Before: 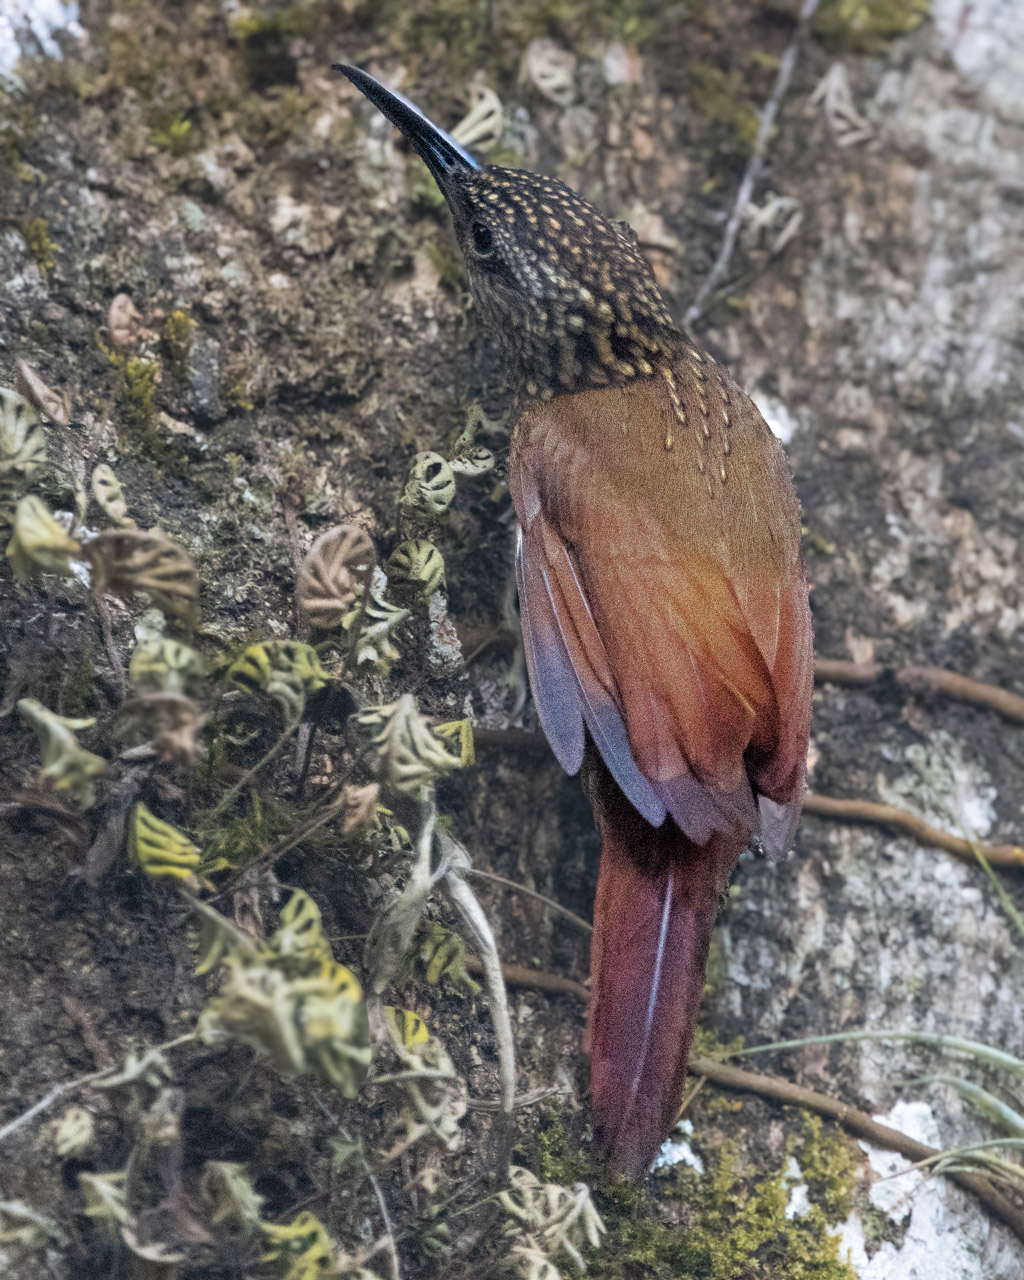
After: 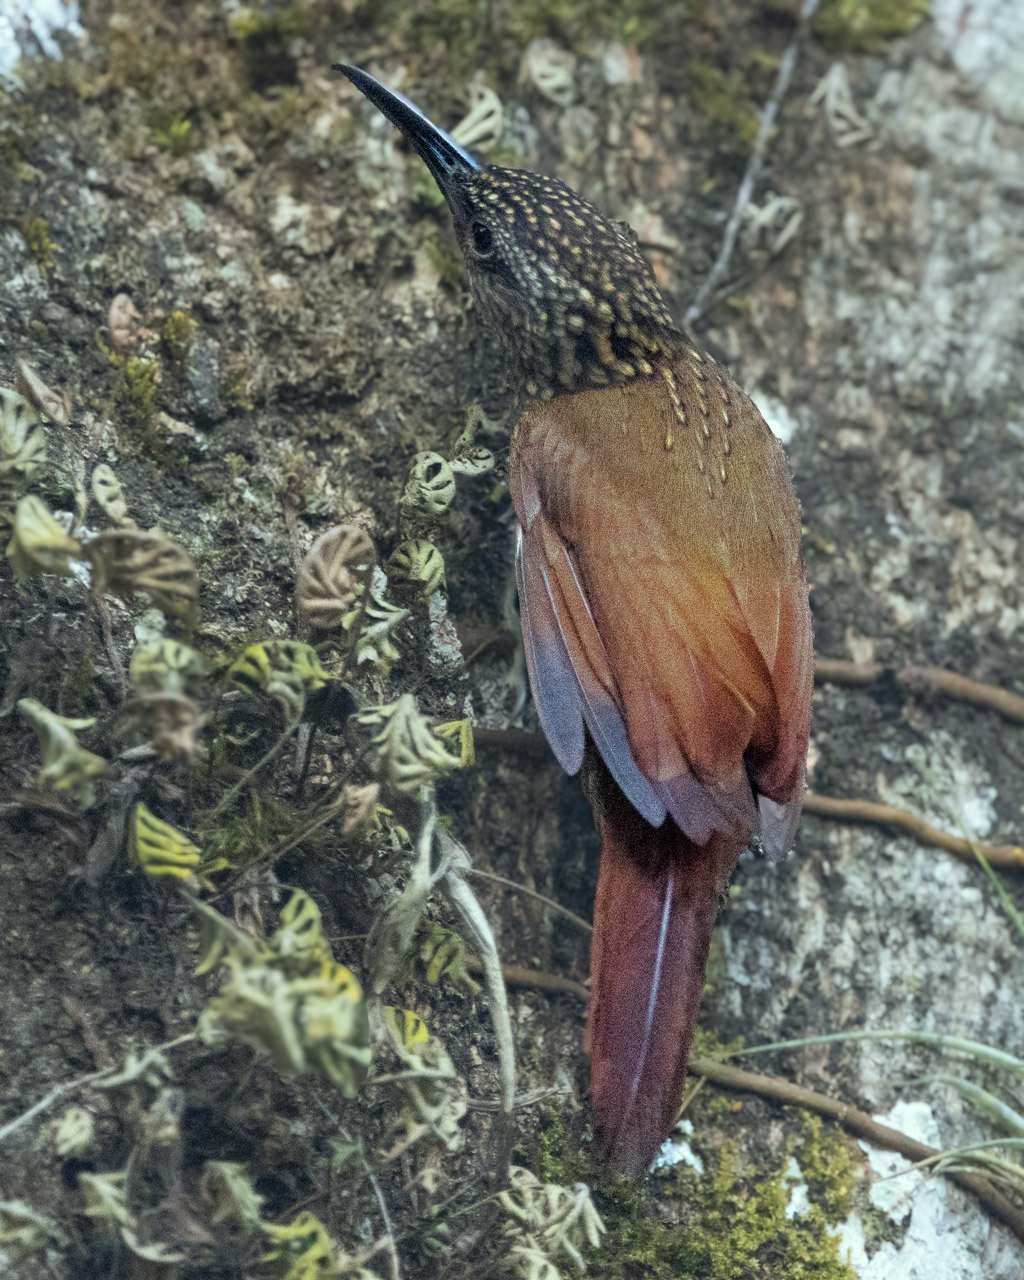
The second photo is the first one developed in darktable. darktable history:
white balance: emerald 1
color correction: highlights a* -8, highlights b* 3.1
